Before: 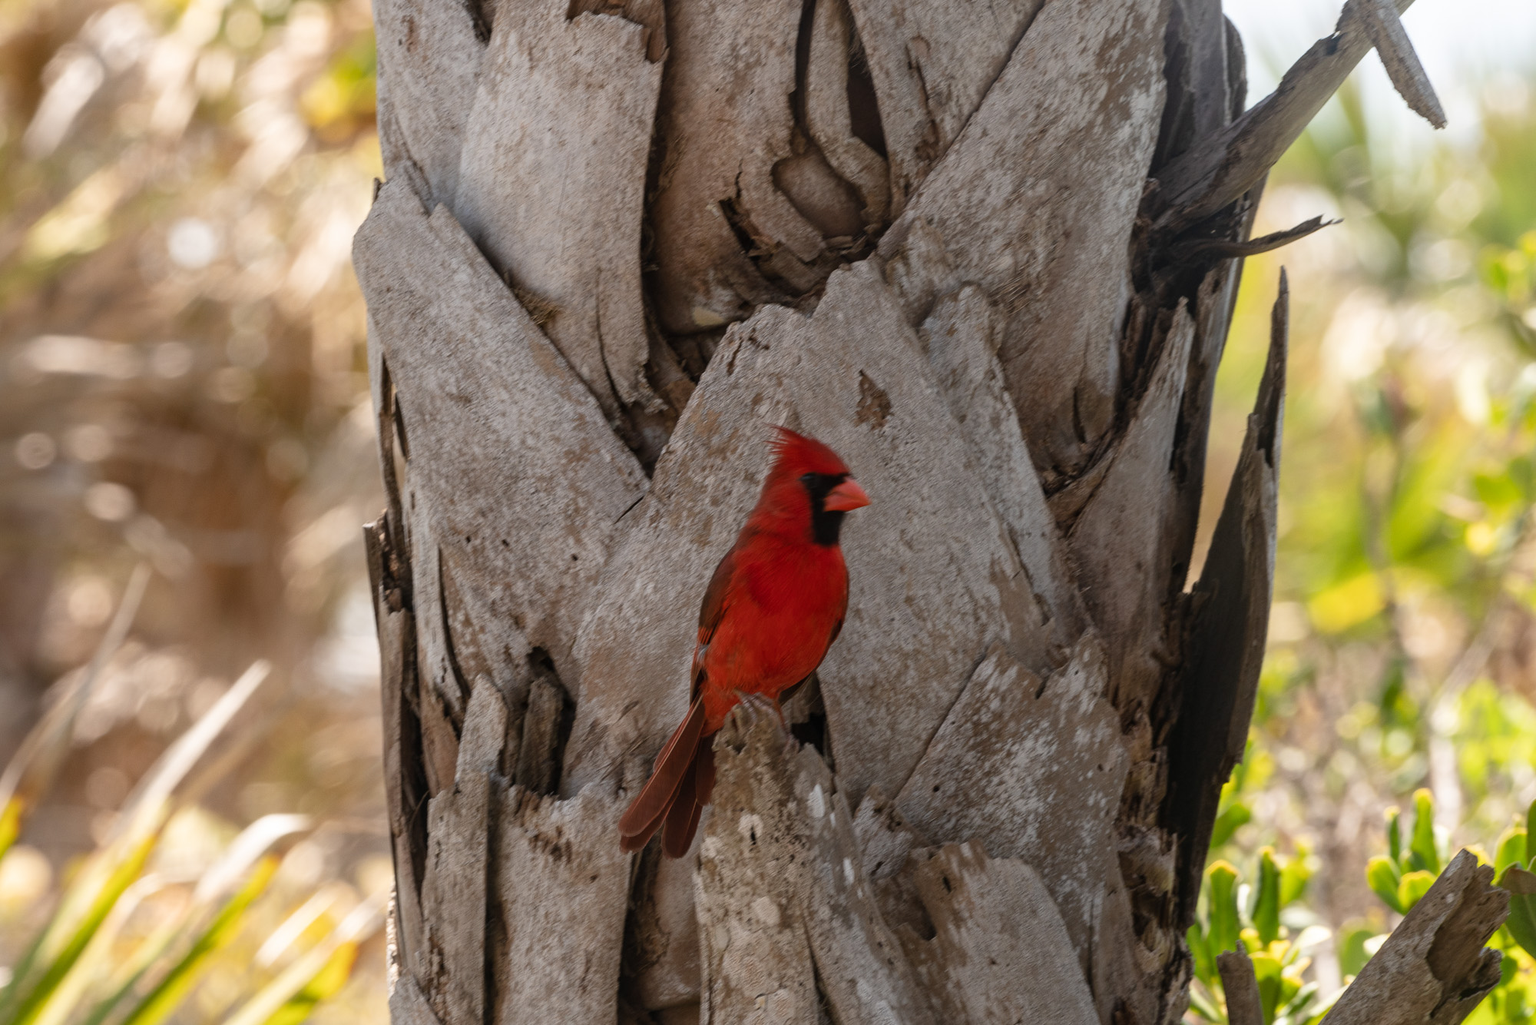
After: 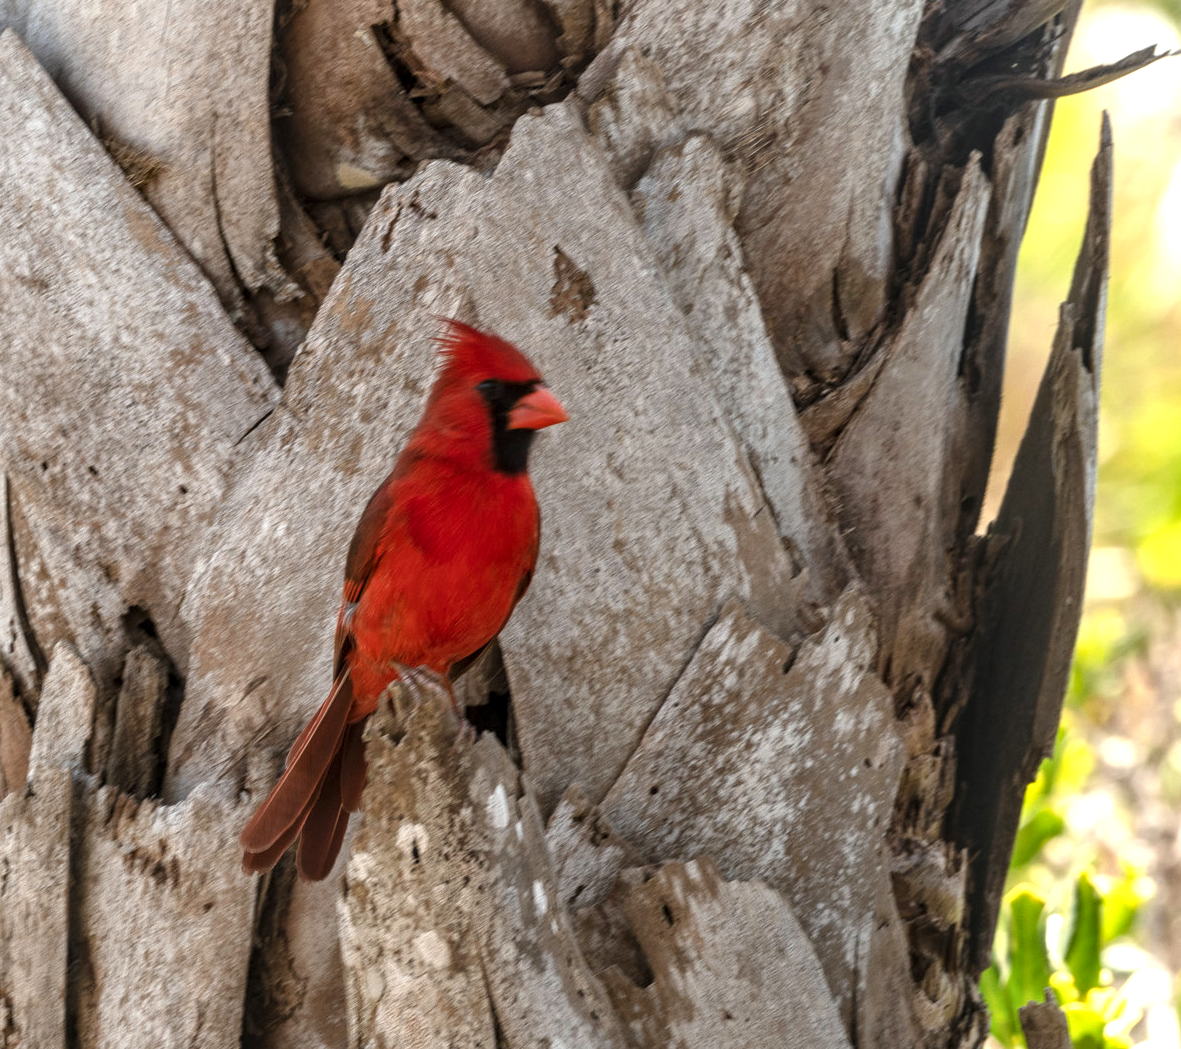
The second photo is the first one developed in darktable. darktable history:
local contrast: on, module defaults
white balance: red 0.978, blue 0.999
crop and rotate: left 28.256%, top 17.734%, right 12.656%, bottom 3.573%
exposure: black level correction 0, exposure 1.2 EV, compensate exposure bias true, compensate highlight preservation false
